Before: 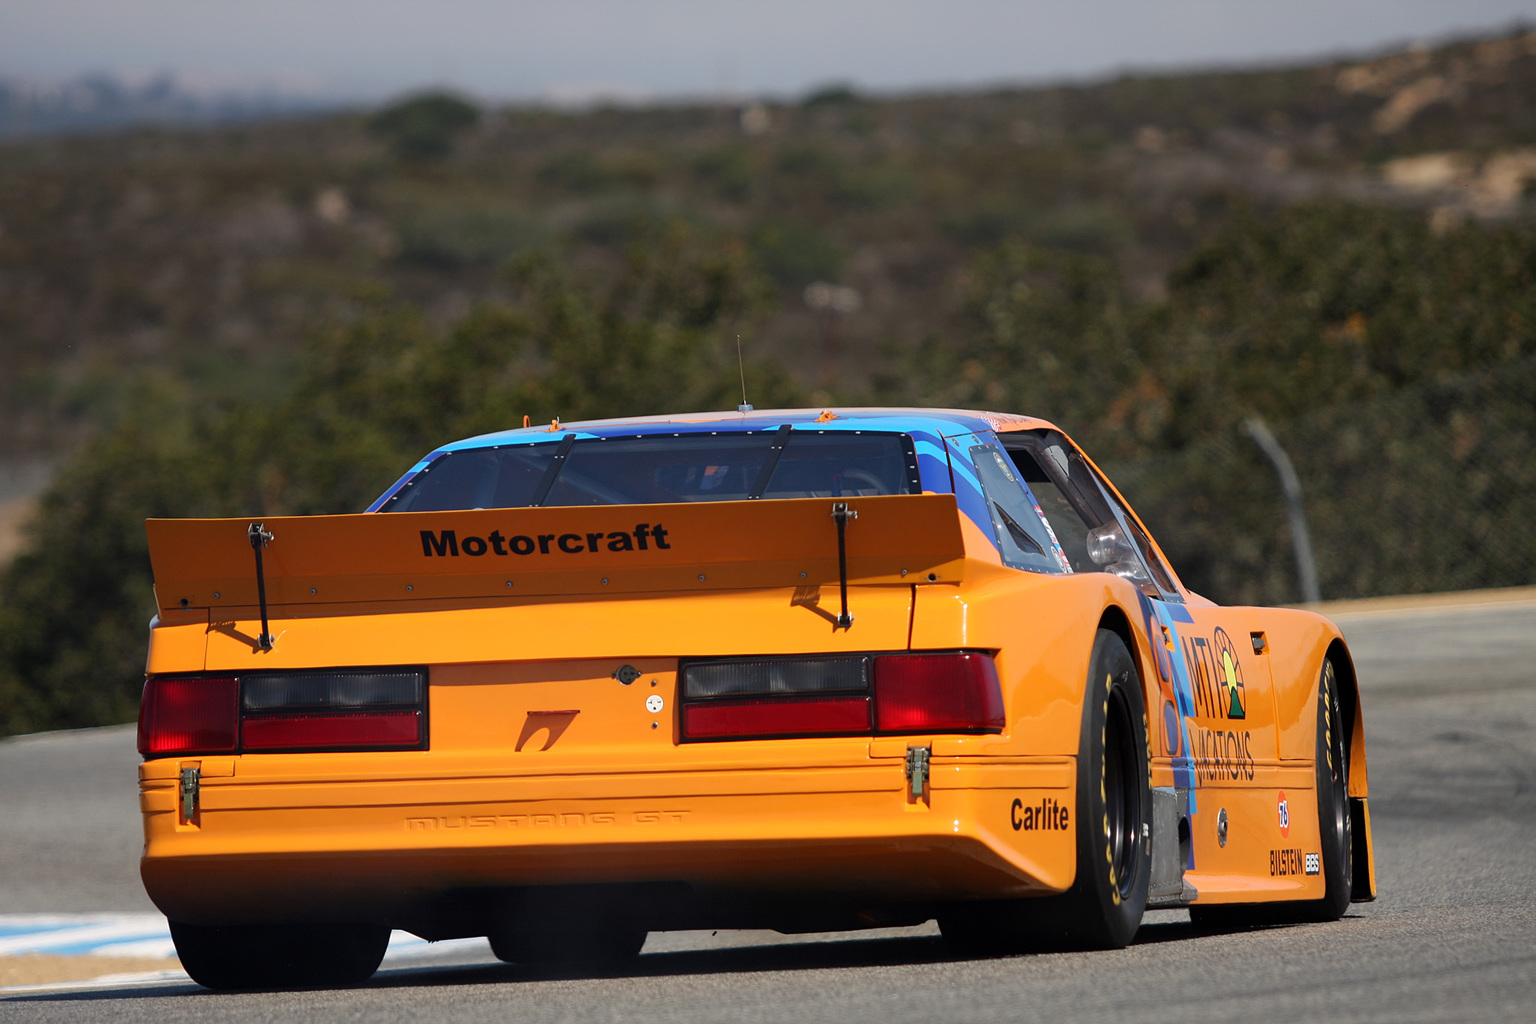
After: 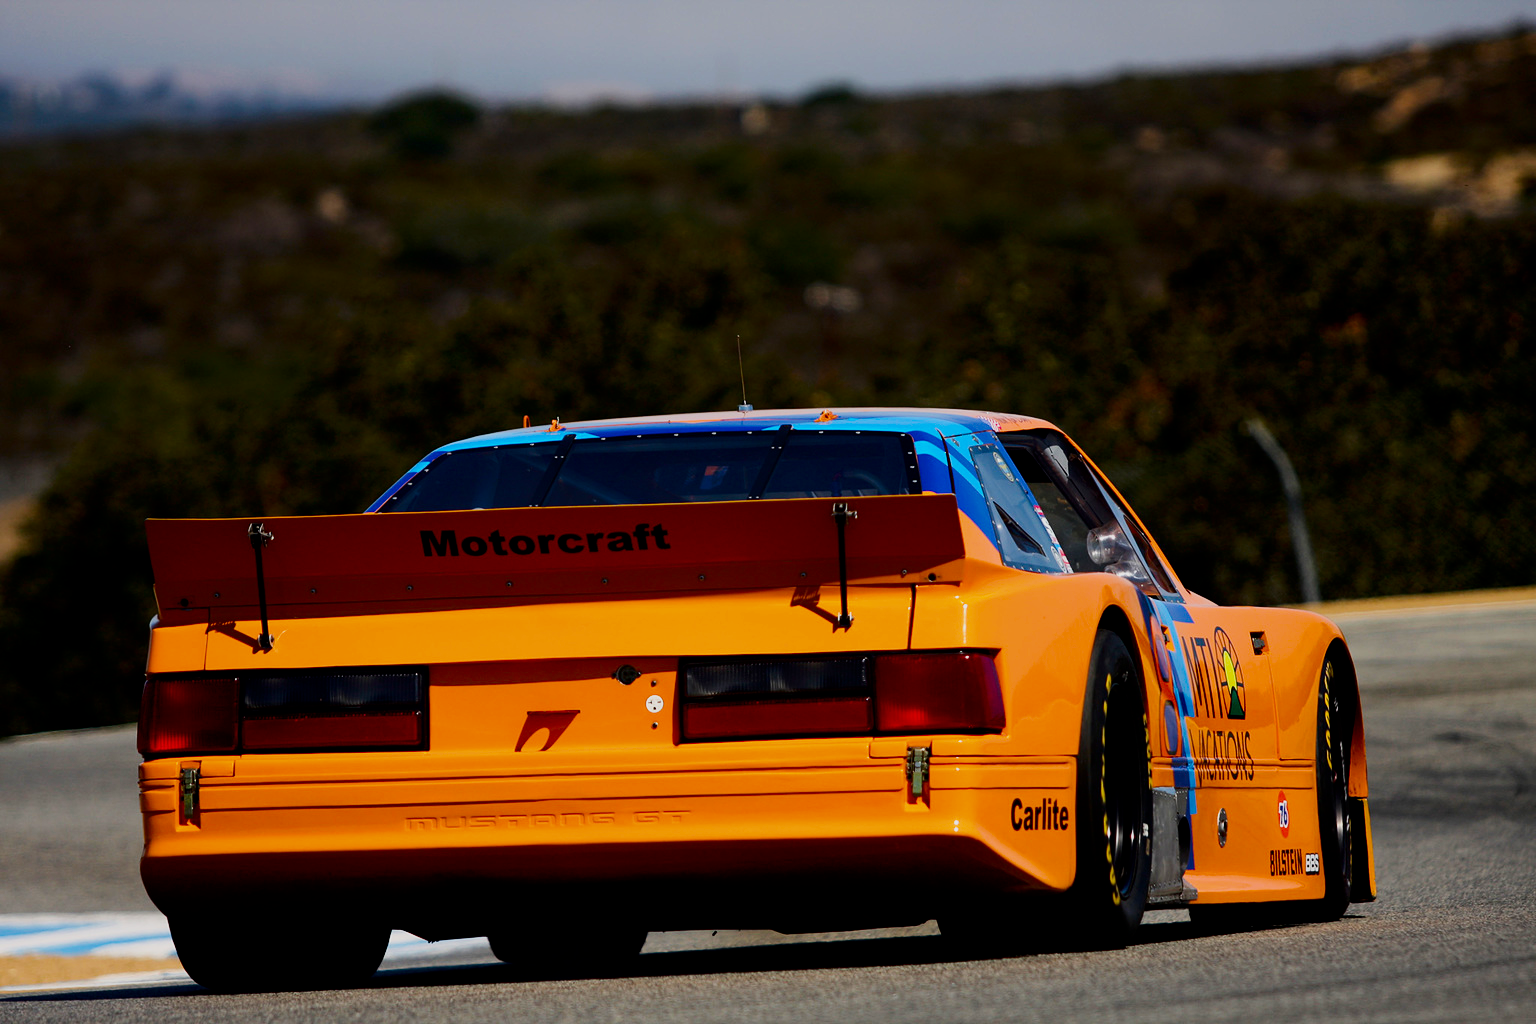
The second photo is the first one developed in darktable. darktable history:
color balance rgb: perceptual saturation grading › global saturation 30%, global vibrance 20%
exposure: exposure 0.207 EV, compensate highlight preservation false
filmic rgb: black relative exposure -5 EV, hardness 2.88, contrast 1.3, highlights saturation mix -30%
contrast brightness saturation: contrast 0.1, brightness -0.26, saturation 0.14
